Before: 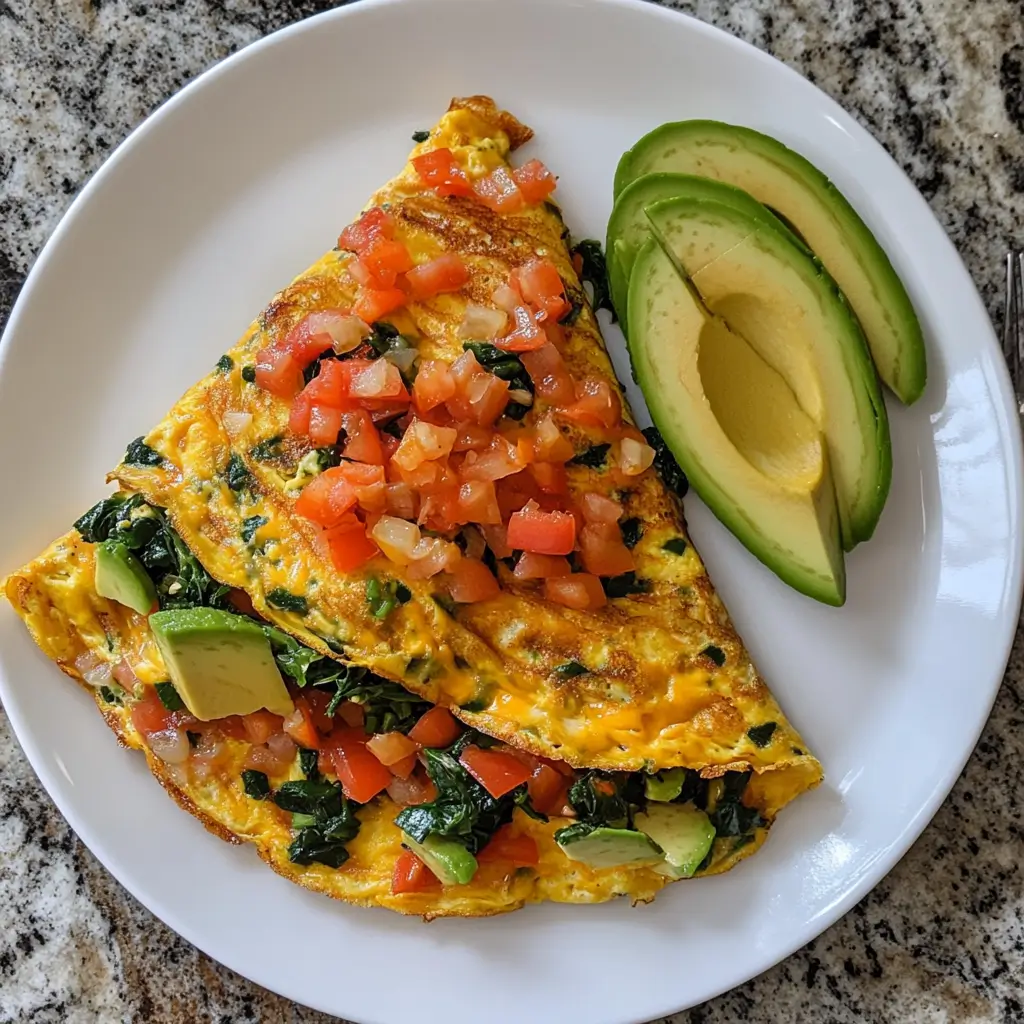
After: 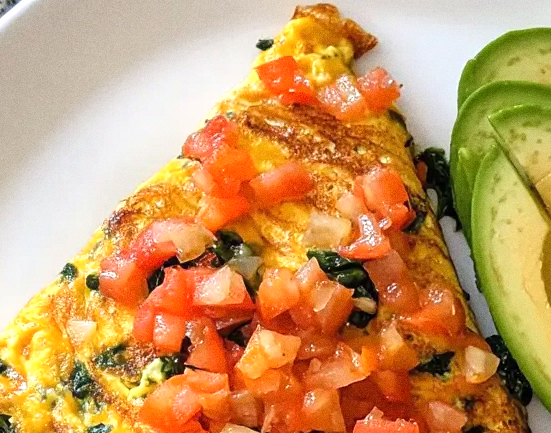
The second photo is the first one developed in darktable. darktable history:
exposure: exposure 0.657 EV, compensate highlight preservation false
grain: coarseness 0.09 ISO
crop: left 15.306%, top 9.065%, right 30.789%, bottom 48.638%
